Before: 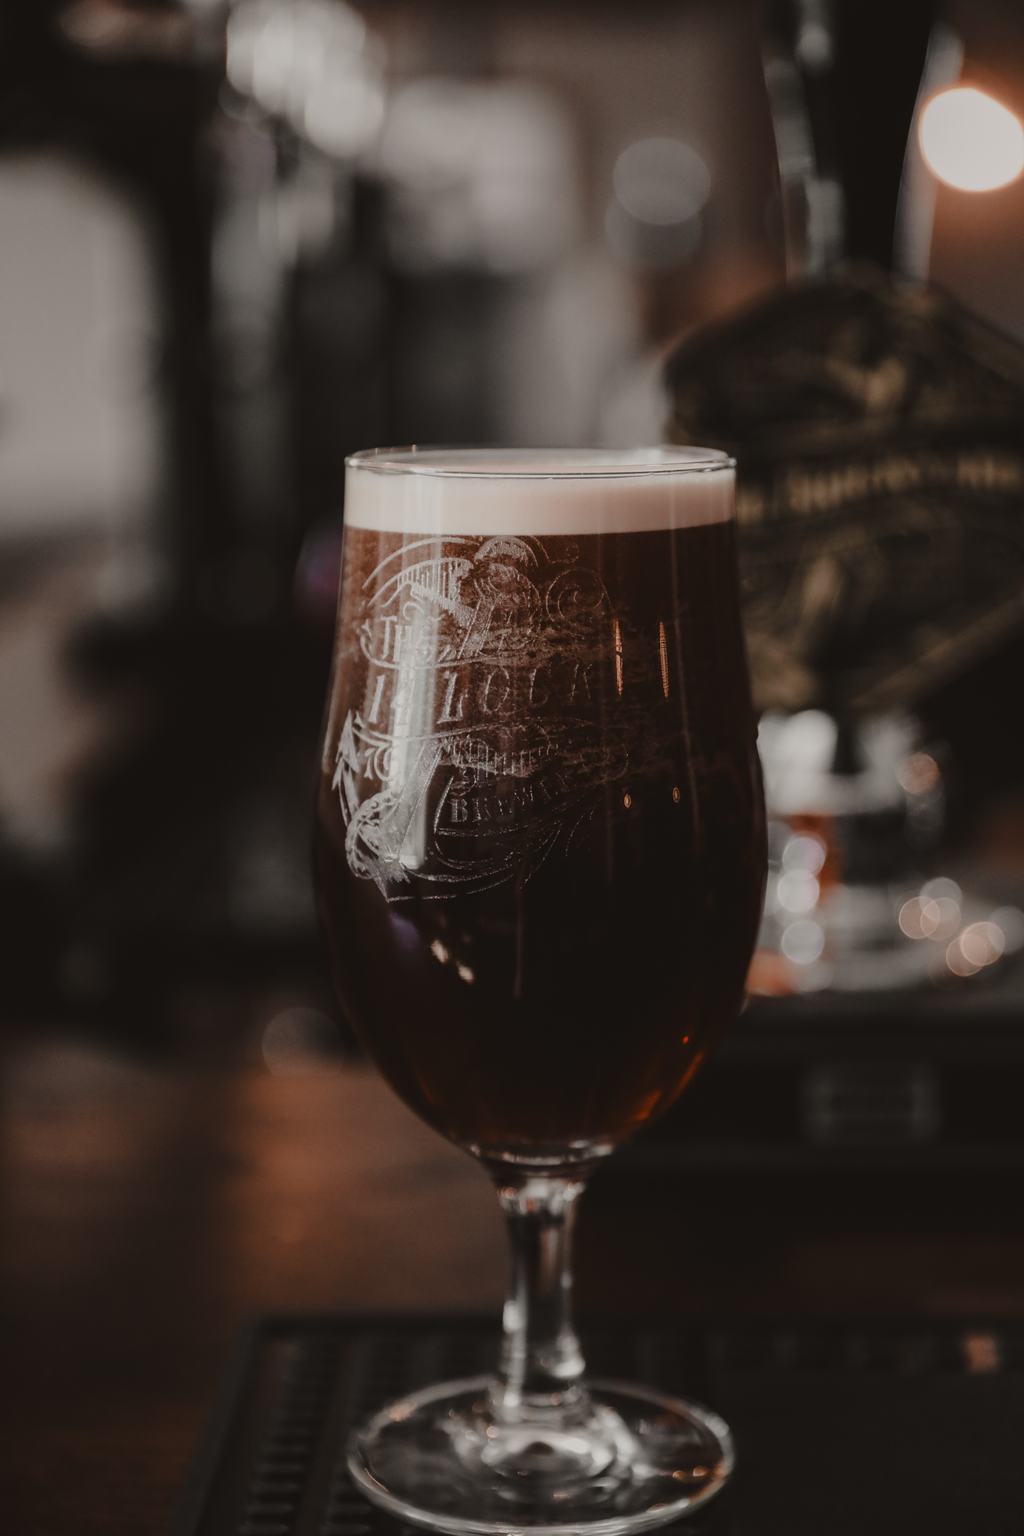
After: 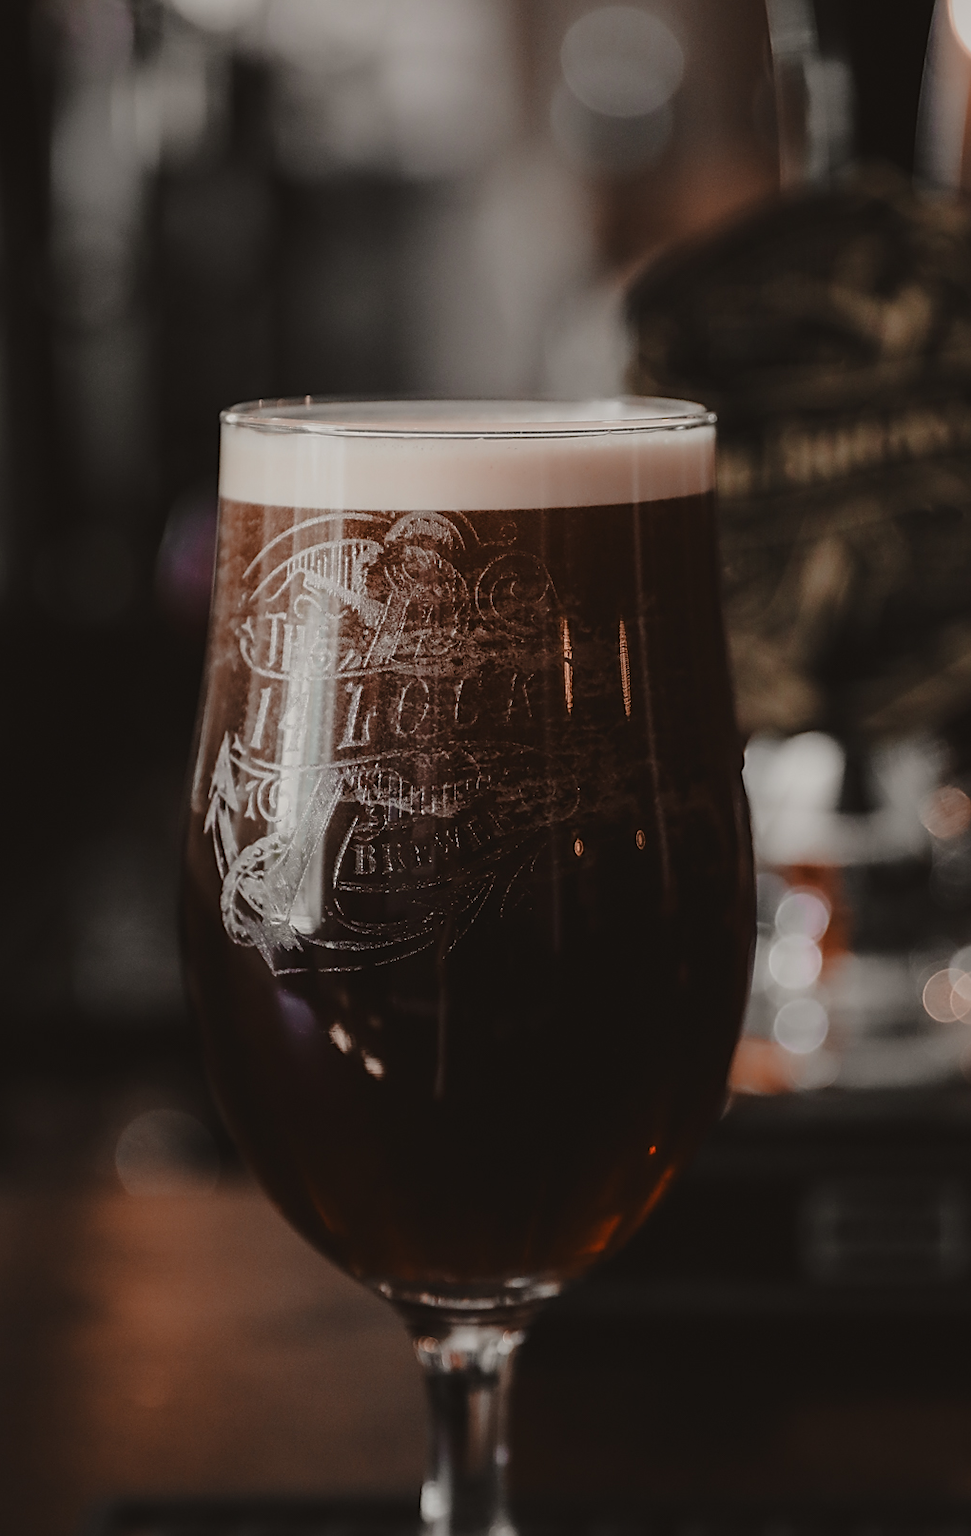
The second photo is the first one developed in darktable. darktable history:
crop: left 16.768%, top 8.653%, right 8.362%, bottom 12.485%
sharpen: on, module defaults
